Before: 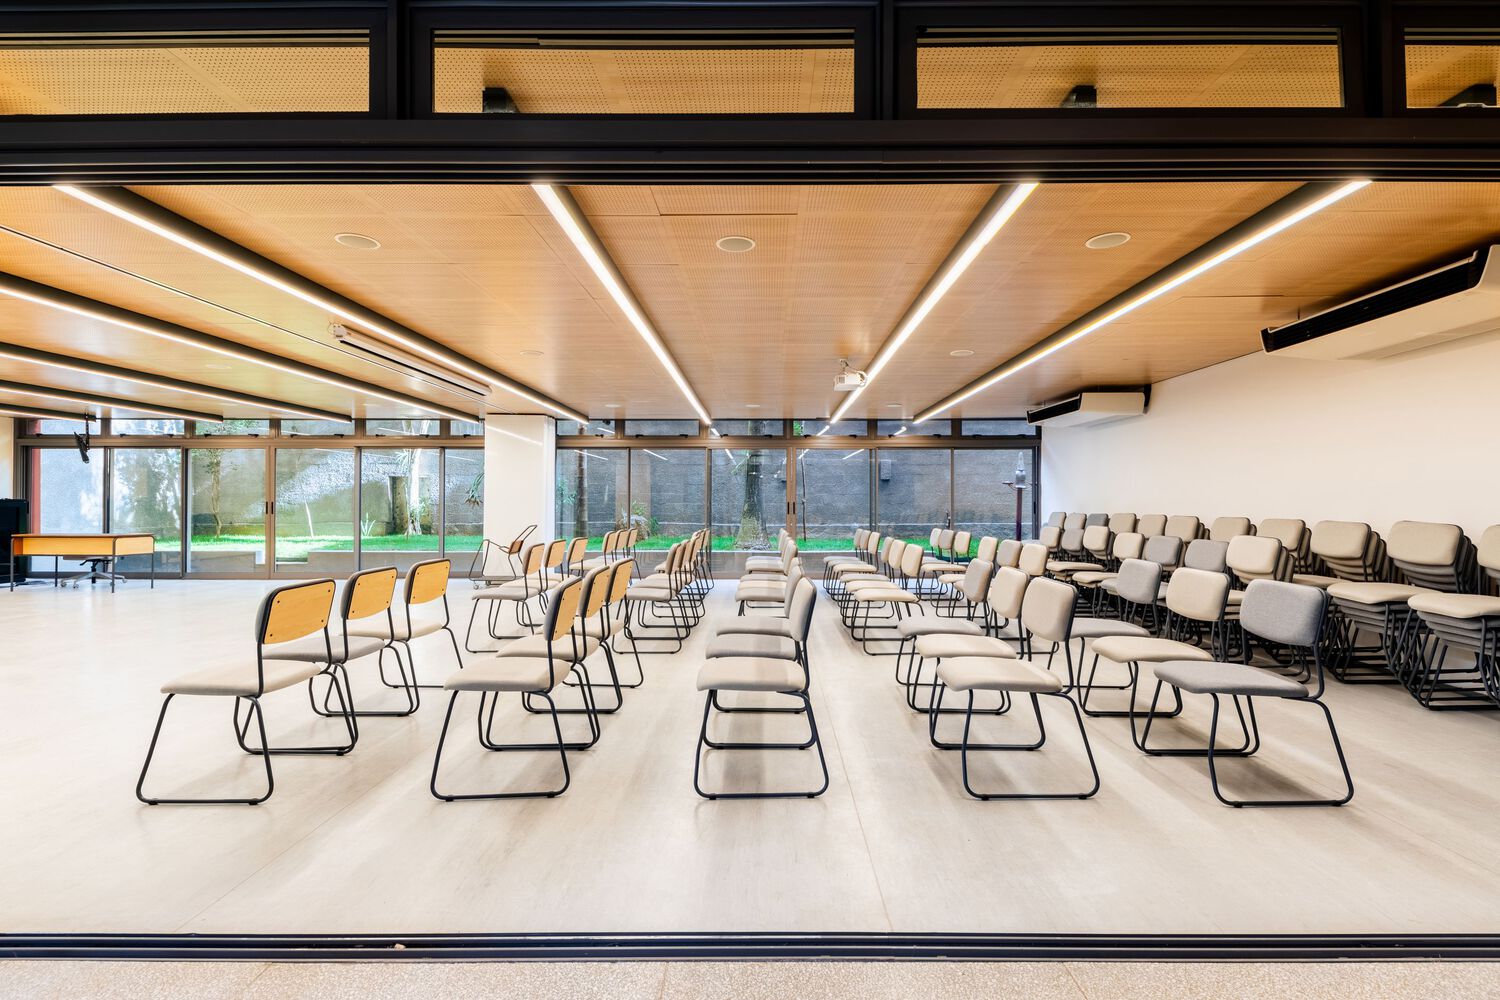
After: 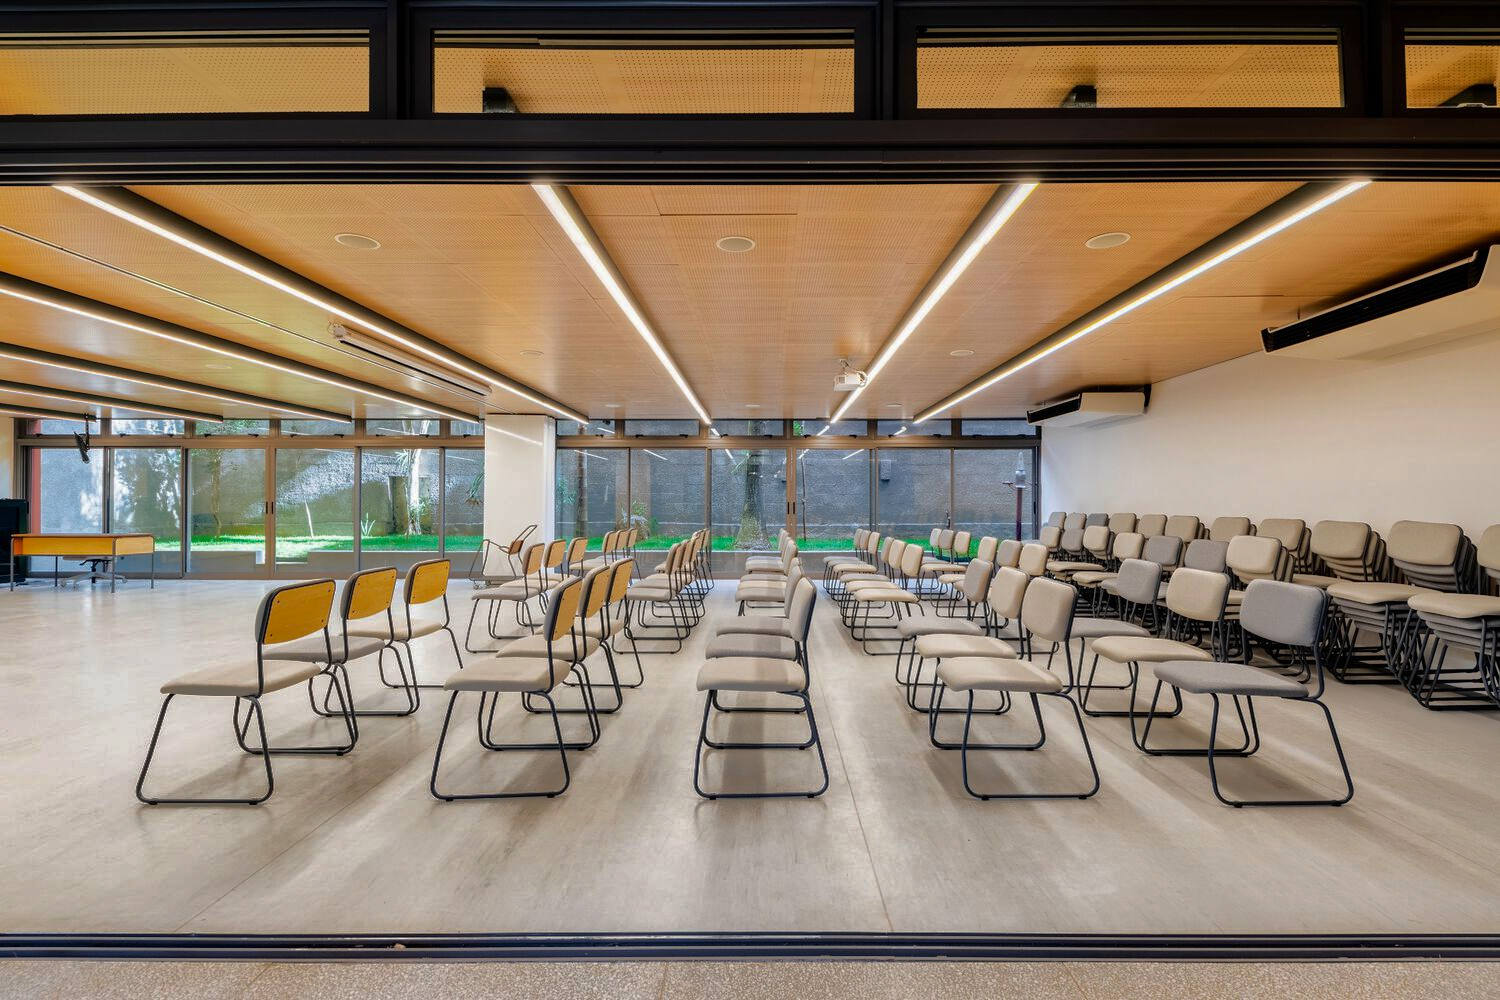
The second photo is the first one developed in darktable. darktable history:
shadows and highlights: shadows -19.19, highlights -73.03
